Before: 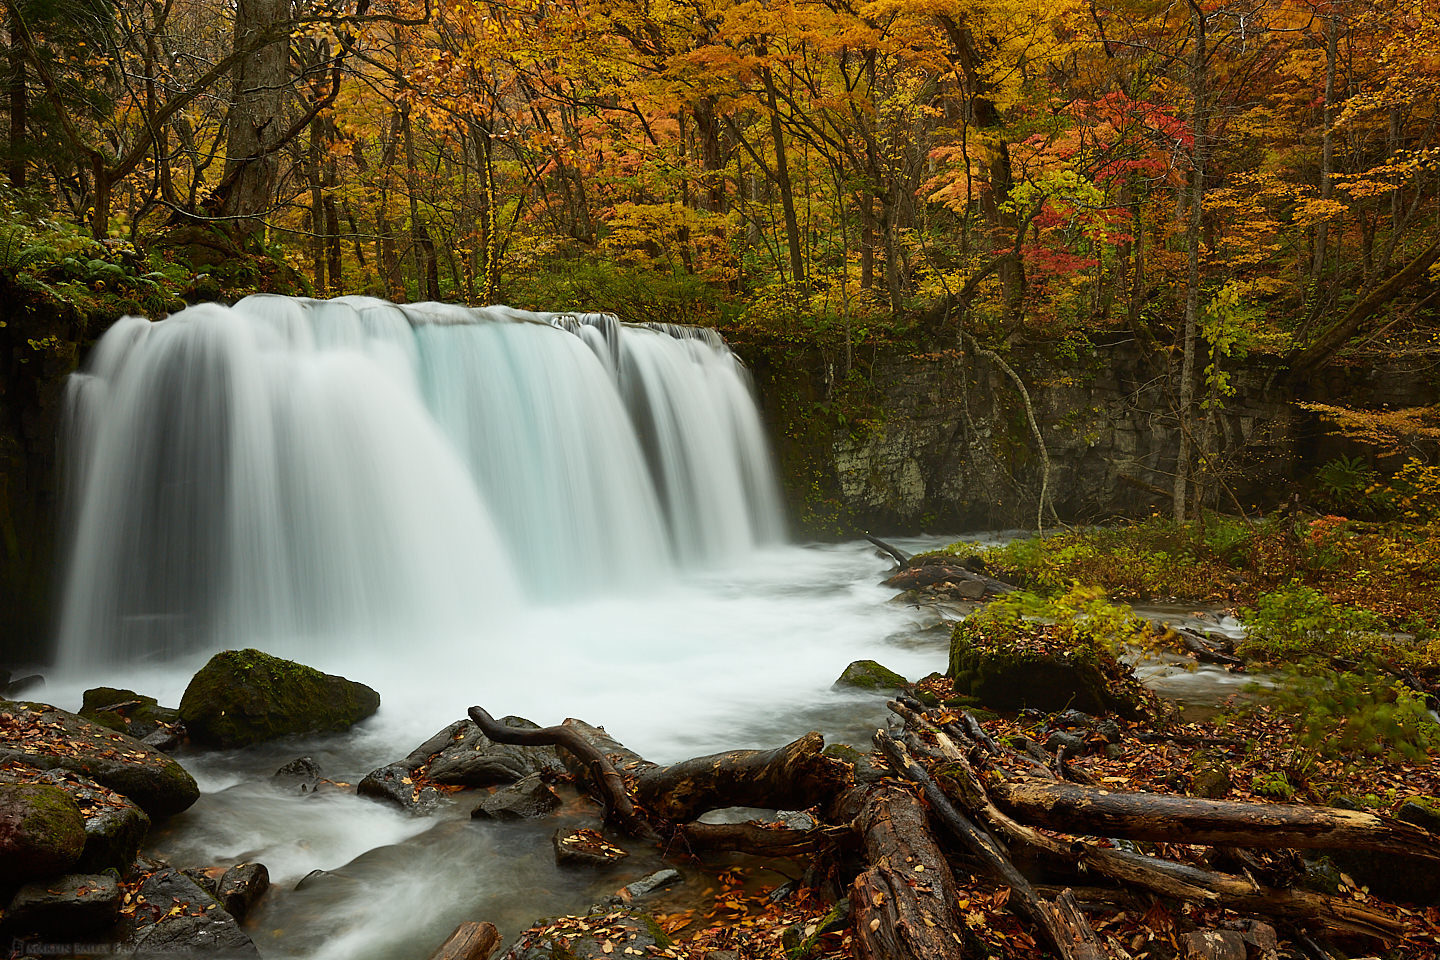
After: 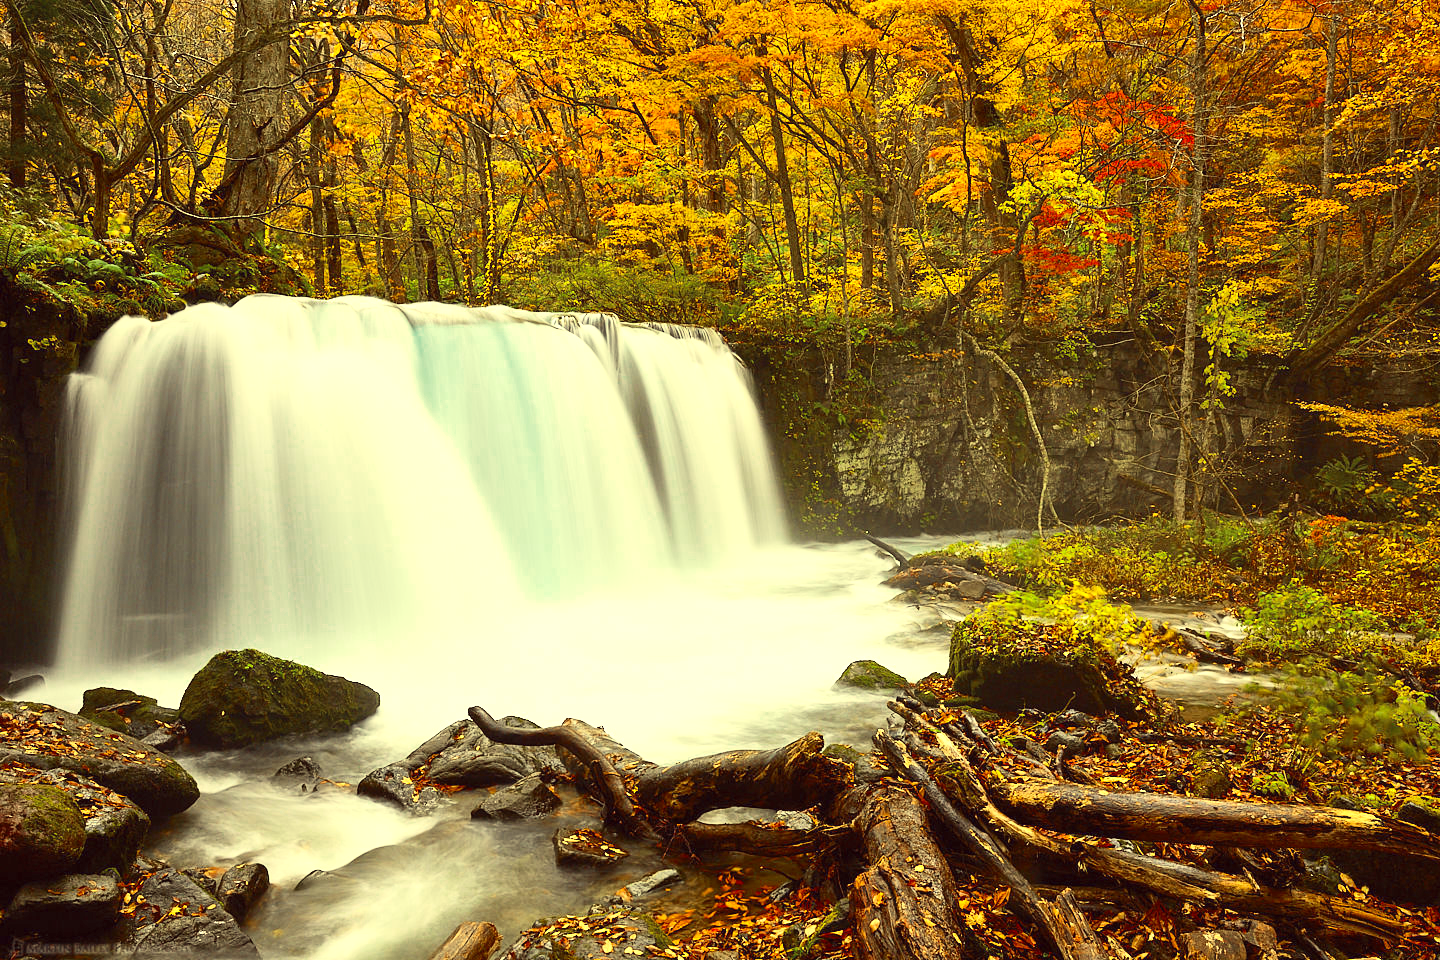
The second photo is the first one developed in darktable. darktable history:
exposure: black level correction 0, exposure 1 EV, compensate highlight preservation false
contrast brightness saturation: contrast 0.197, brightness 0.157, saturation 0.217
color zones: curves: ch0 [(0, 0.5) (0.125, 0.4) (0.25, 0.5) (0.375, 0.4) (0.5, 0.4) (0.625, 0.35) (0.75, 0.35) (0.875, 0.5)]; ch1 [(0, 0.35) (0.125, 0.45) (0.25, 0.35) (0.375, 0.35) (0.5, 0.35) (0.625, 0.35) (0.75, 0.45) (0.875, 0.35)]; ch2 [(0, 0.6) (0.125, 0.5) (0.25, 0.5) (0.375, 0.6) (0.5, 0.6) (0.625, 0.5) (0.75, 0.5) (0.875, 0.5)]
color correction: highlights a* -0.571, highlights b* 39.94, shadows a* 9.88, shadows b* -0.865
